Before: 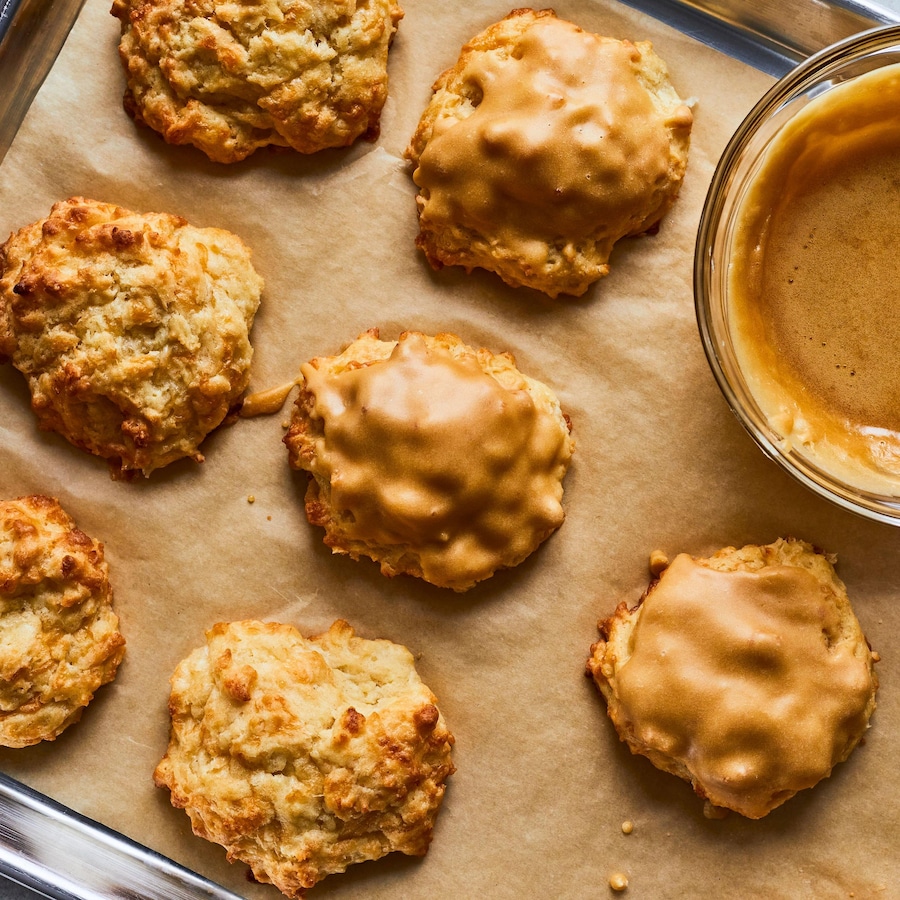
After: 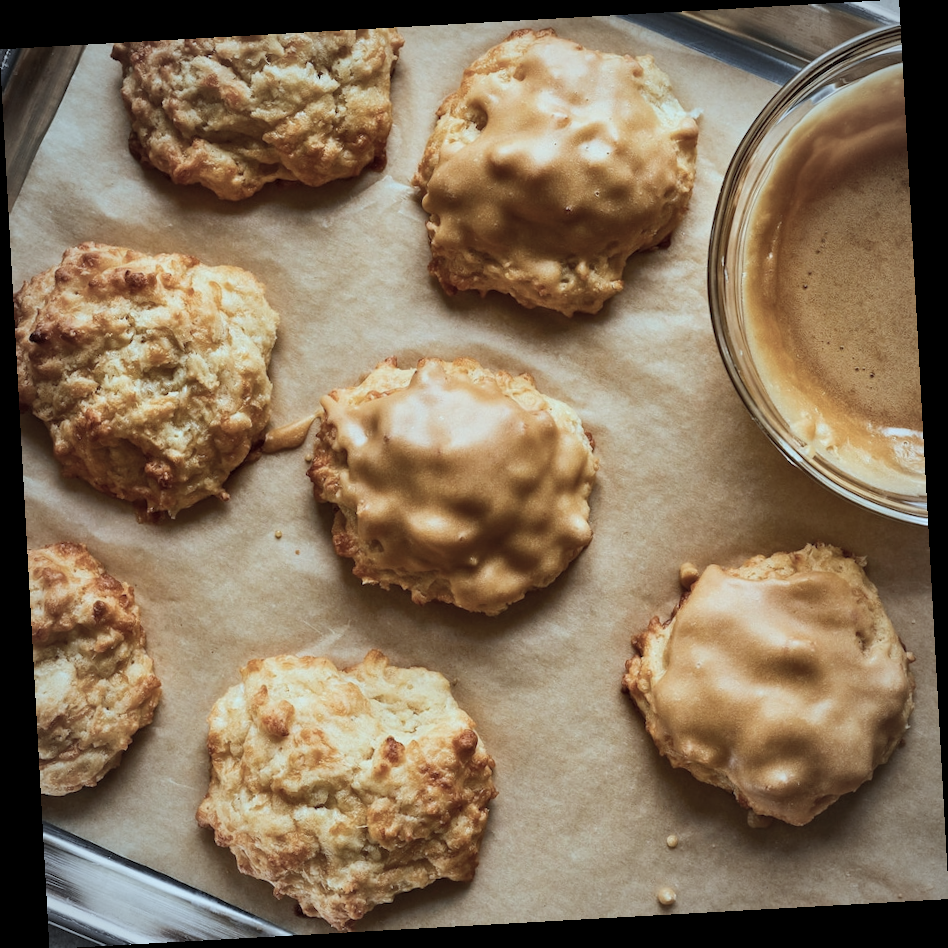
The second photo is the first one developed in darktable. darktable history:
rotate and perspective: rotation -3.18°, automatic cropping off
vignetting: fall-off radius 60.92%
color correction: highlights a* -12.64, highlights b* -18.1, saturation 0.7
